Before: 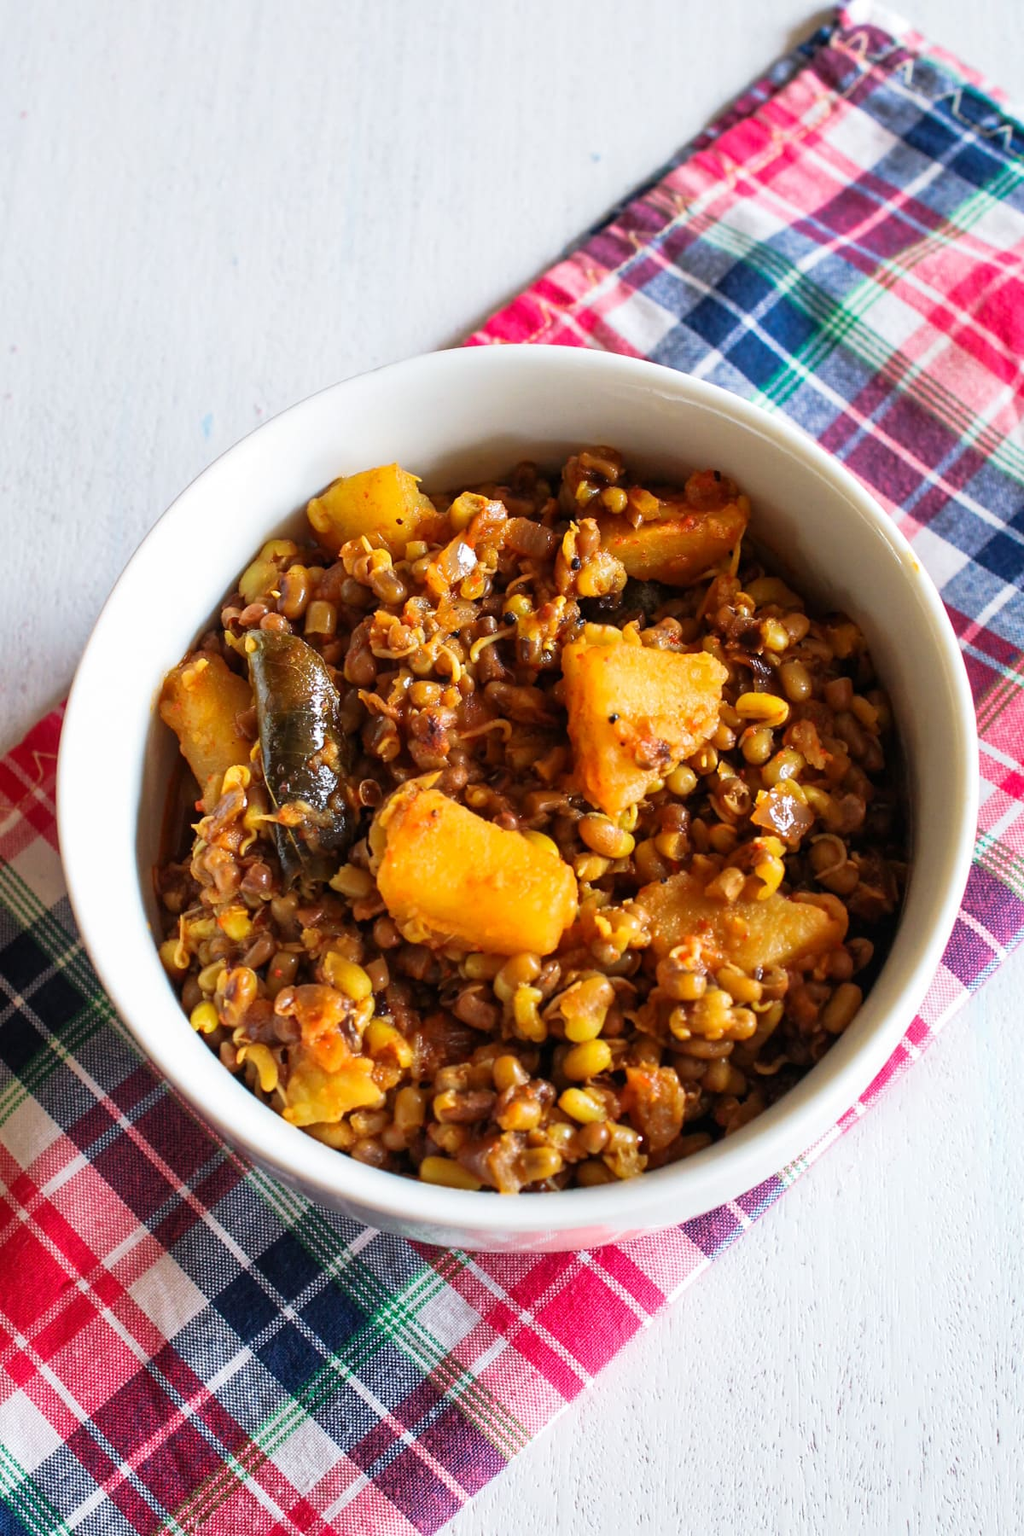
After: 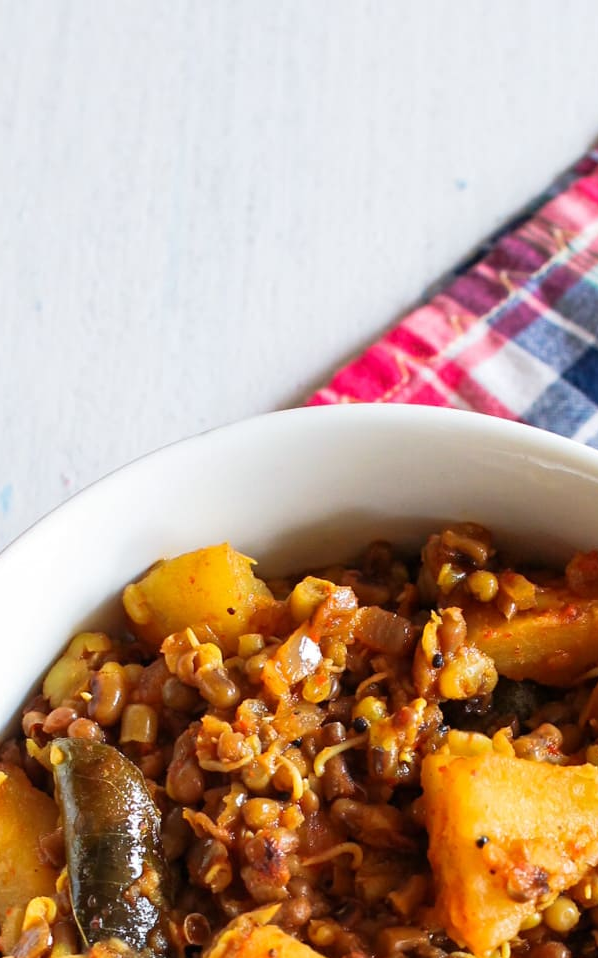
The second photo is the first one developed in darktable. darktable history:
crop: left 19.788%, right 30.325%, bottom 46.776%
